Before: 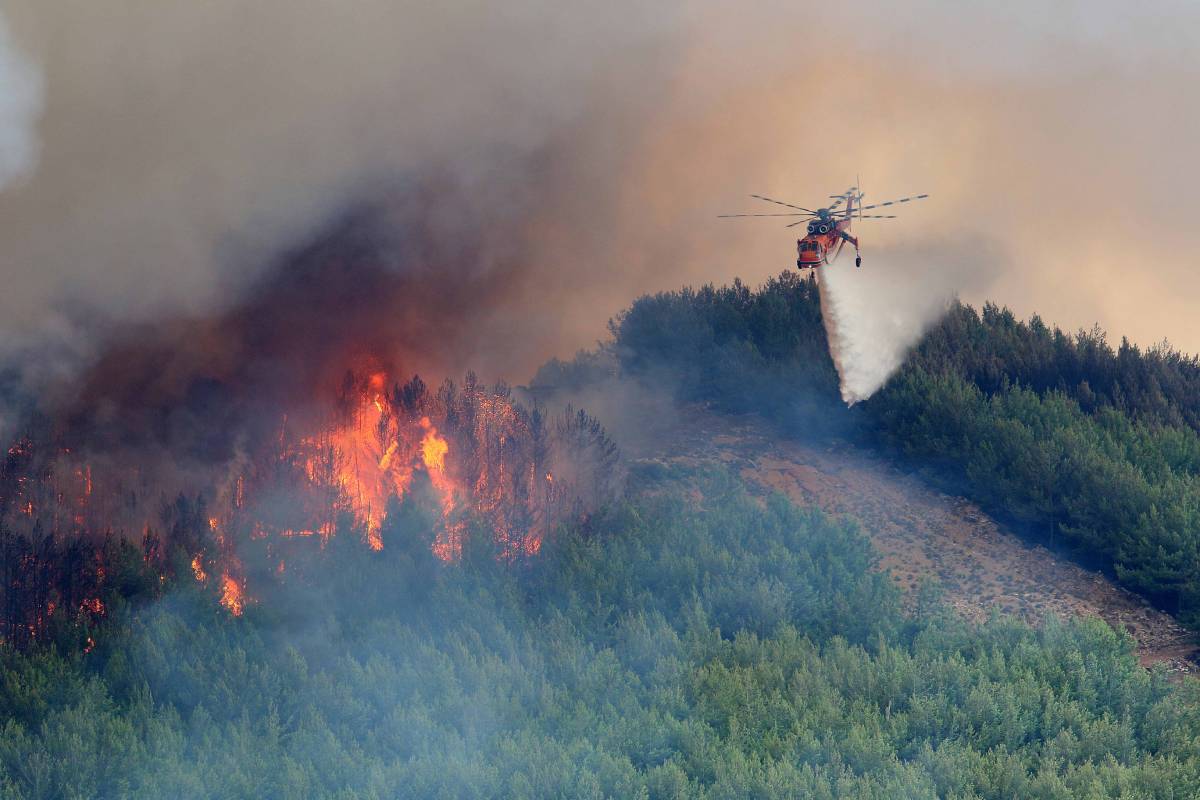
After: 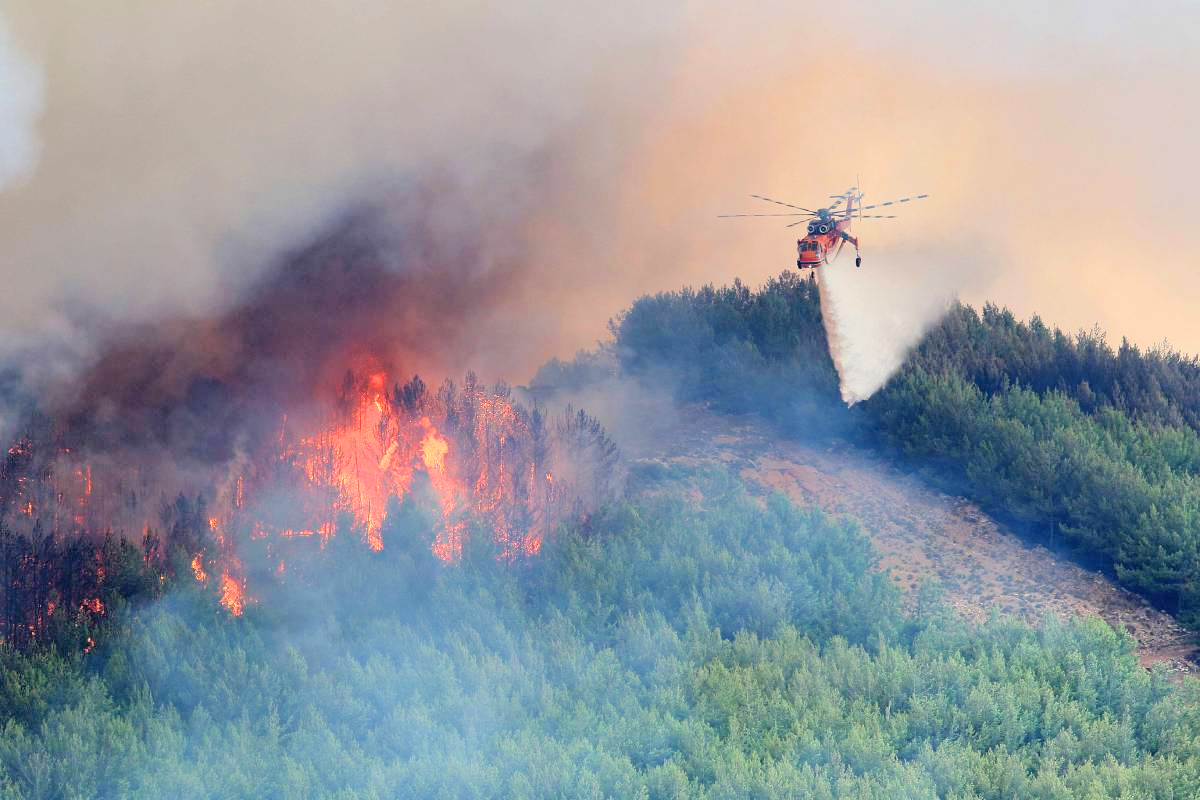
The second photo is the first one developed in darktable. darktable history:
filmic rgb: black relative exposure -7.65 EV, white relative exposure 4.56 EV, hardness 3.61, contrast 0.997, color science v6 (2022)
exposure: black level correction 0, exposure 1.199 EV, compensate highlight preservation false
